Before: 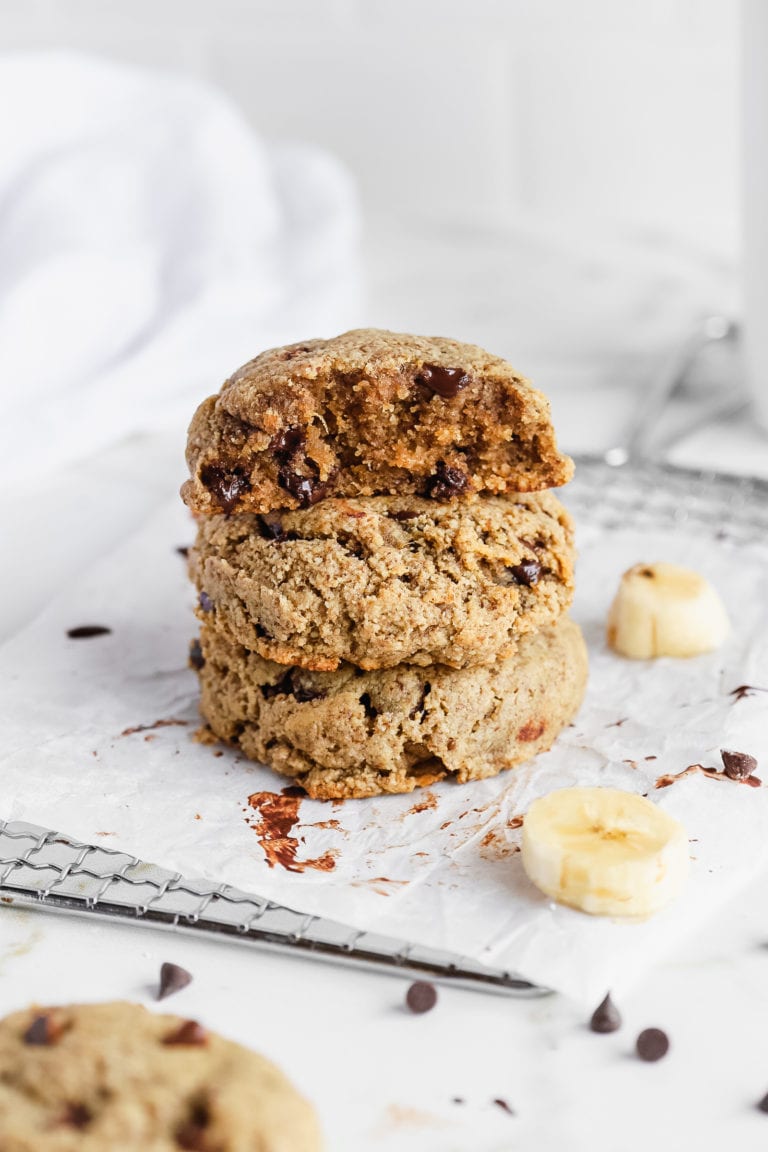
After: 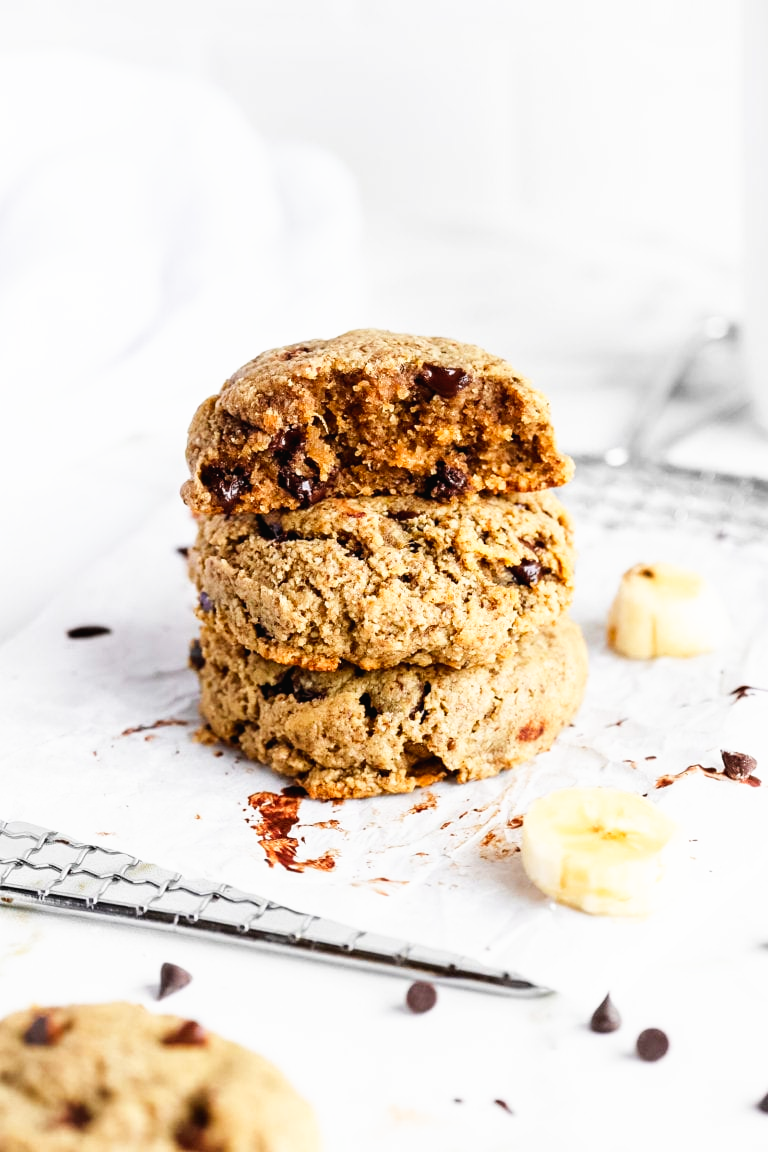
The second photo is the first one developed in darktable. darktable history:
tone curve: curves: ch0 [(0, 0) (0.003, 0.016) (0.011, 0.016) (0.025, 0.016) (0.044, 0.017) (0.069, 0.026) (0.1, 0.044) (0.136, 0.074) (0.177, 0.121) (0.224, 0.183) (0.277, 0.248) (0.335, 0.326) (0.399, 0.413) (0.468, 0.511) (0.543, 0.612) (0.623, 0.717) (0.709, 0.818) (0.801, 0.911) (0.898, 0.979) (1, 1)], preserve colors none
